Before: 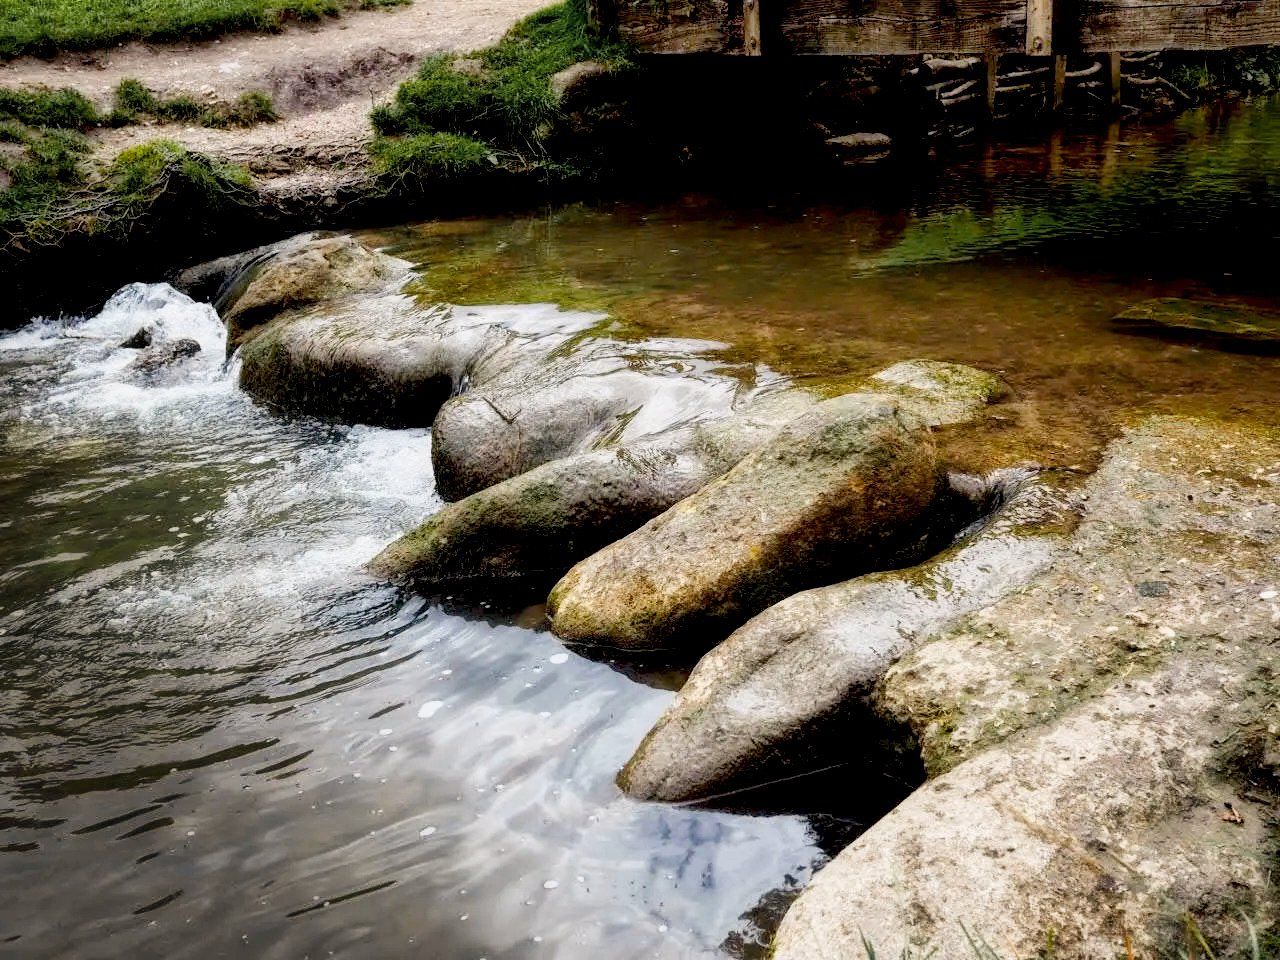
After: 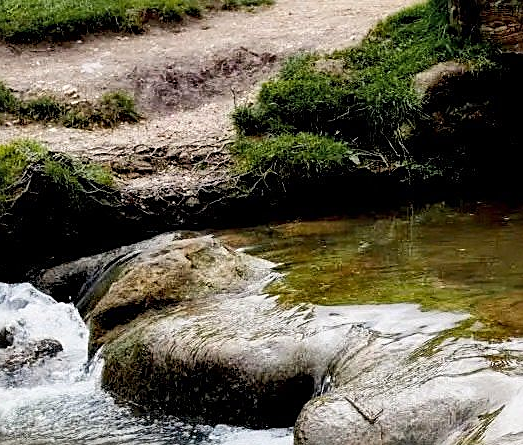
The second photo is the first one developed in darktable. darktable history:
crop and rotate: left 10.815%, top 0.059%, right 48.315%, bottom 53.512%
sharpen: on, module defaults
